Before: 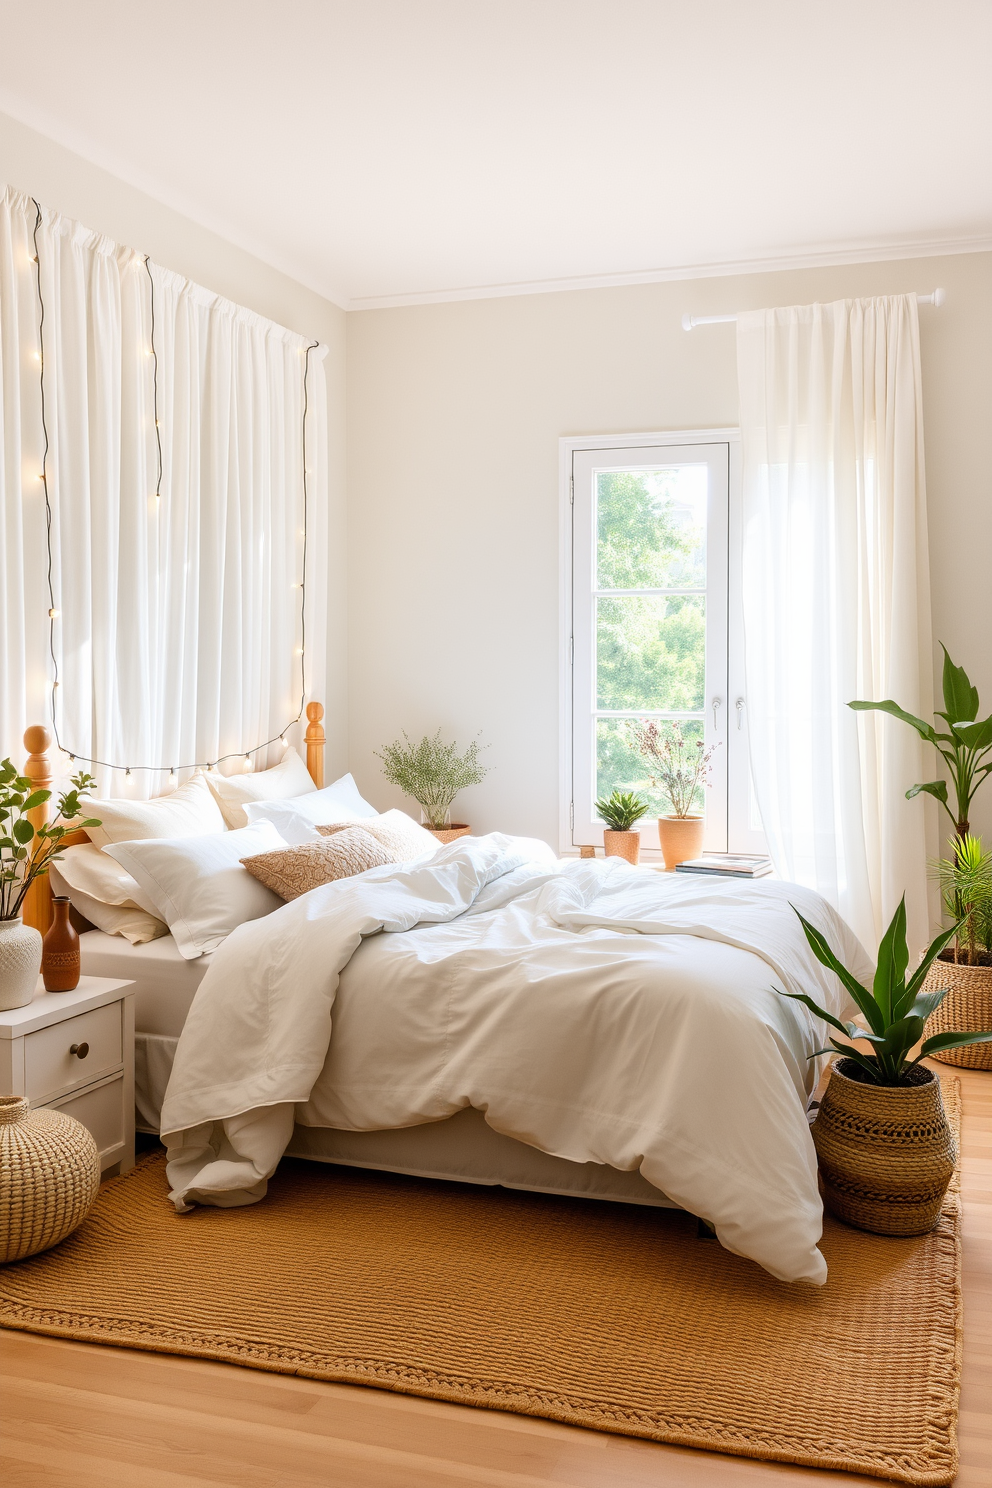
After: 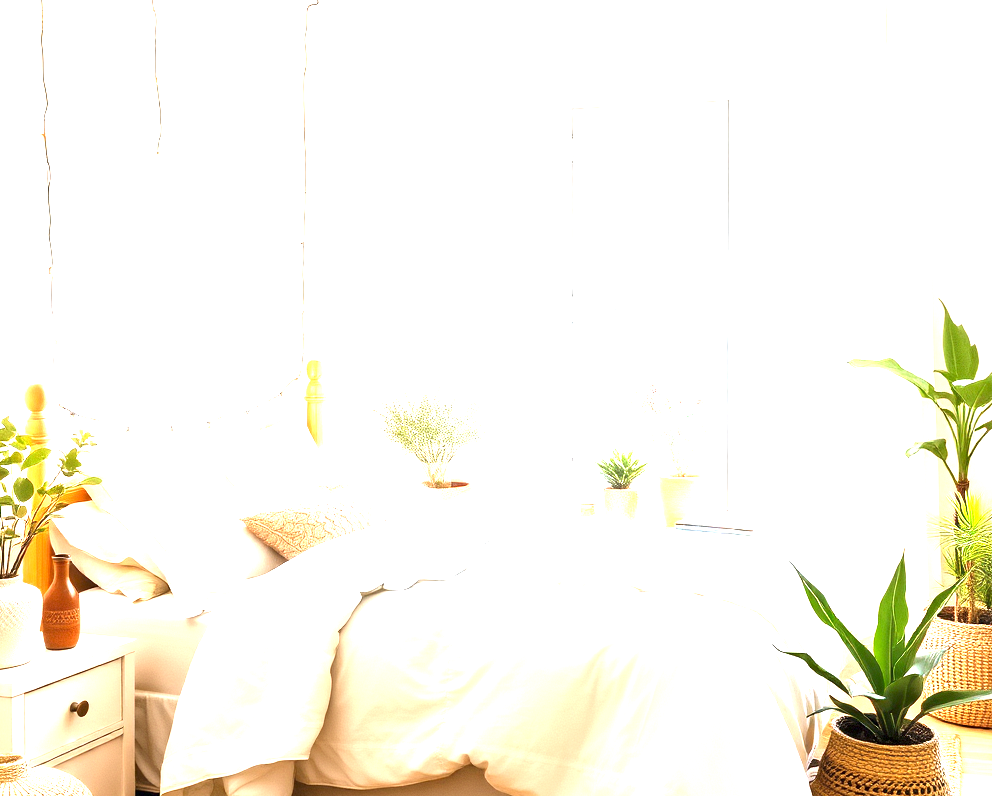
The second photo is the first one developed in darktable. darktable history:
exposure: exposure 2.207 EV, compensate highlight preservation false
crop and rotate: top 23.043%, bottom 23.437%
